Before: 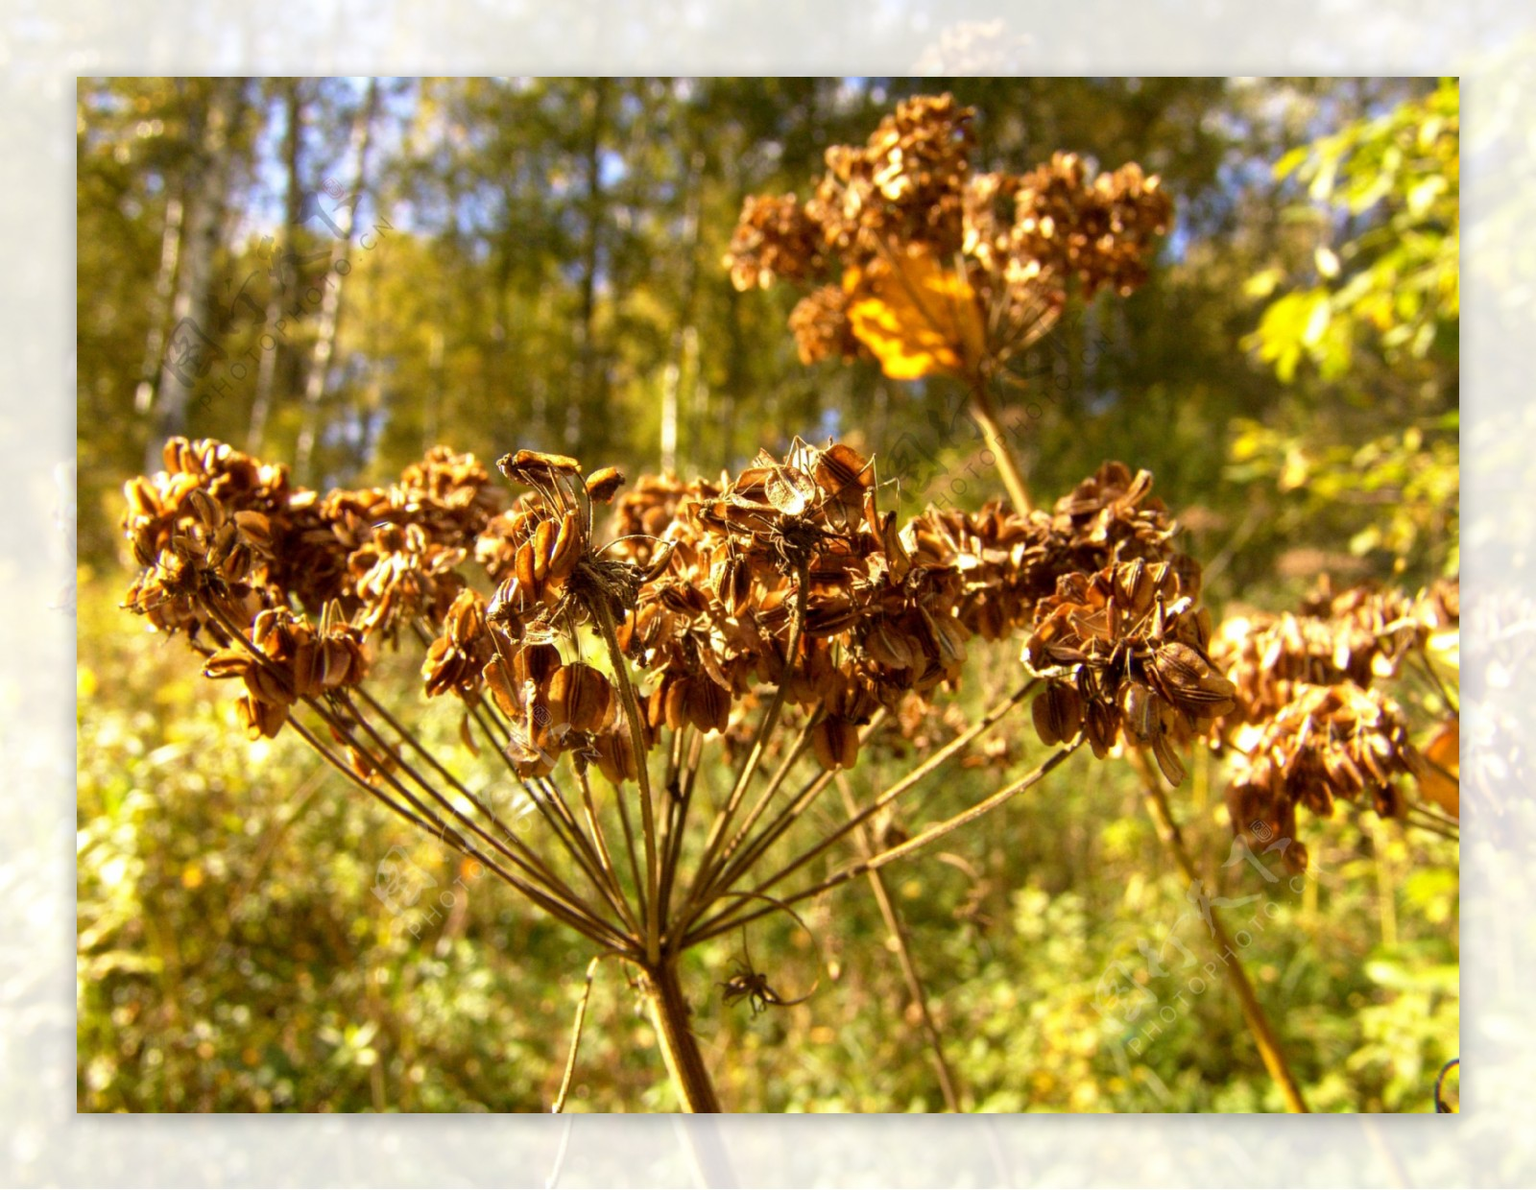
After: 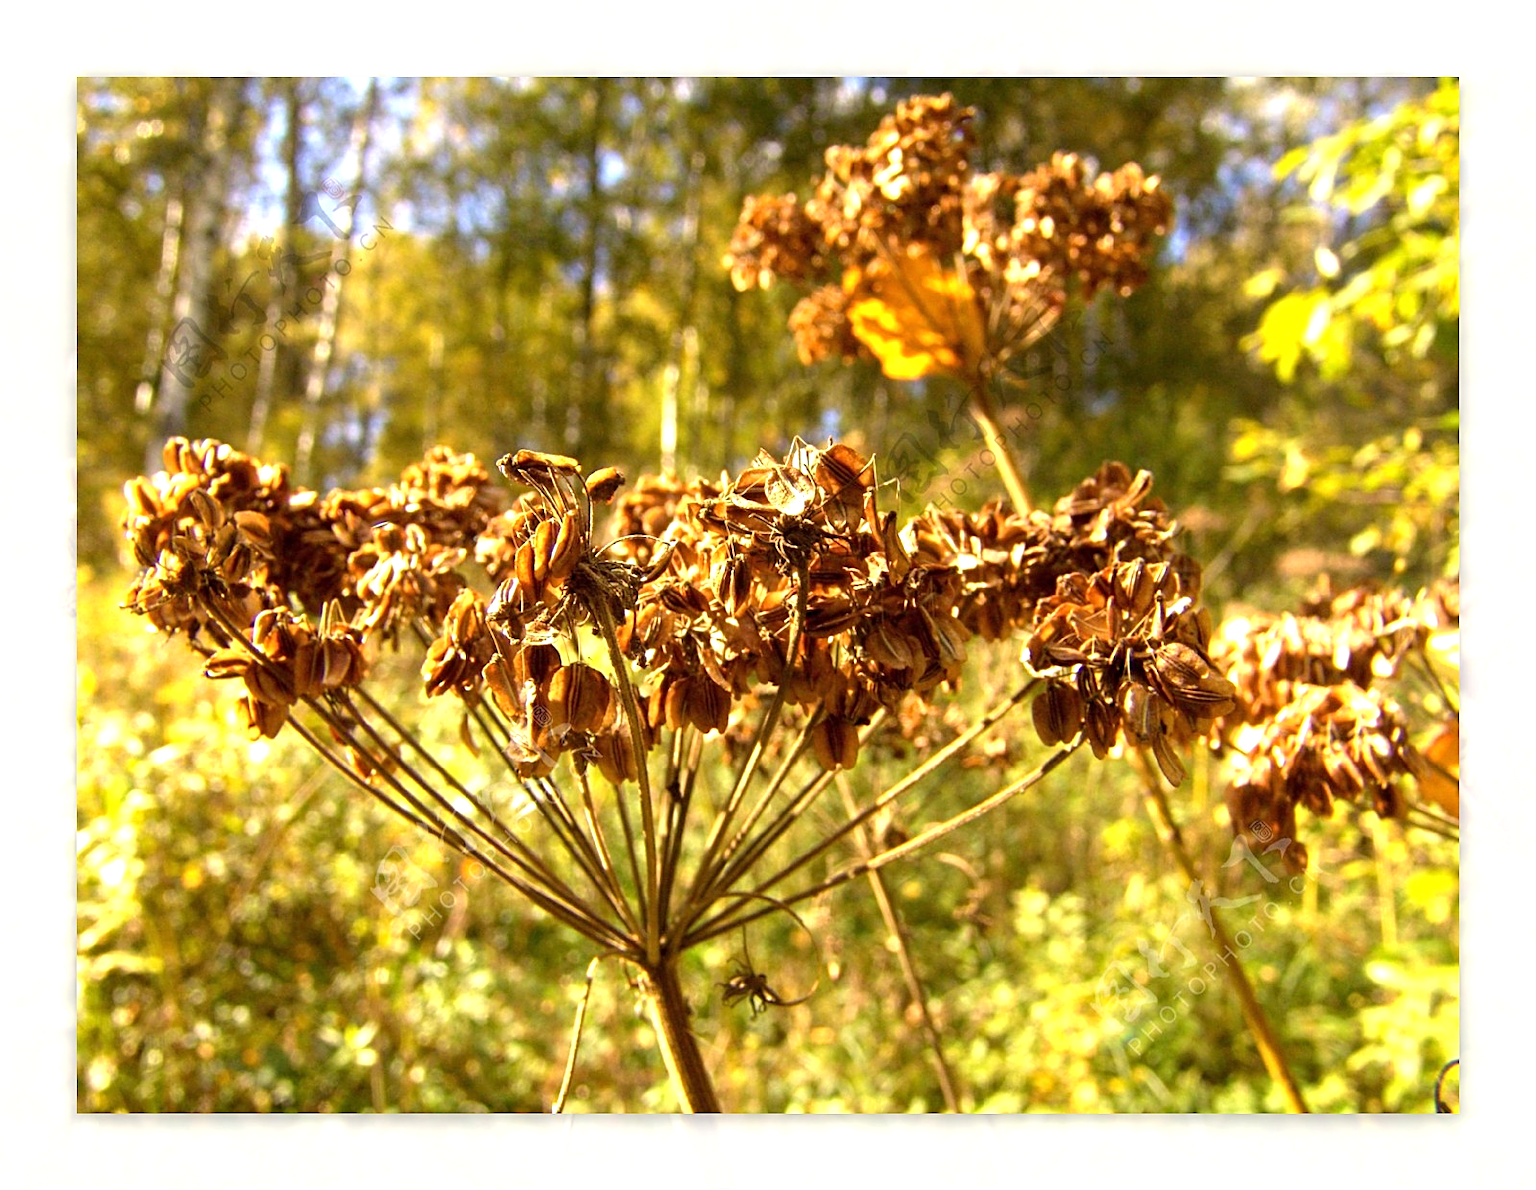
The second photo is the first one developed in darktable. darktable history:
exposure: black level correction 0, exposure 0.498 EV, compensate highlight preservation false
sharpen: on, module defaults
